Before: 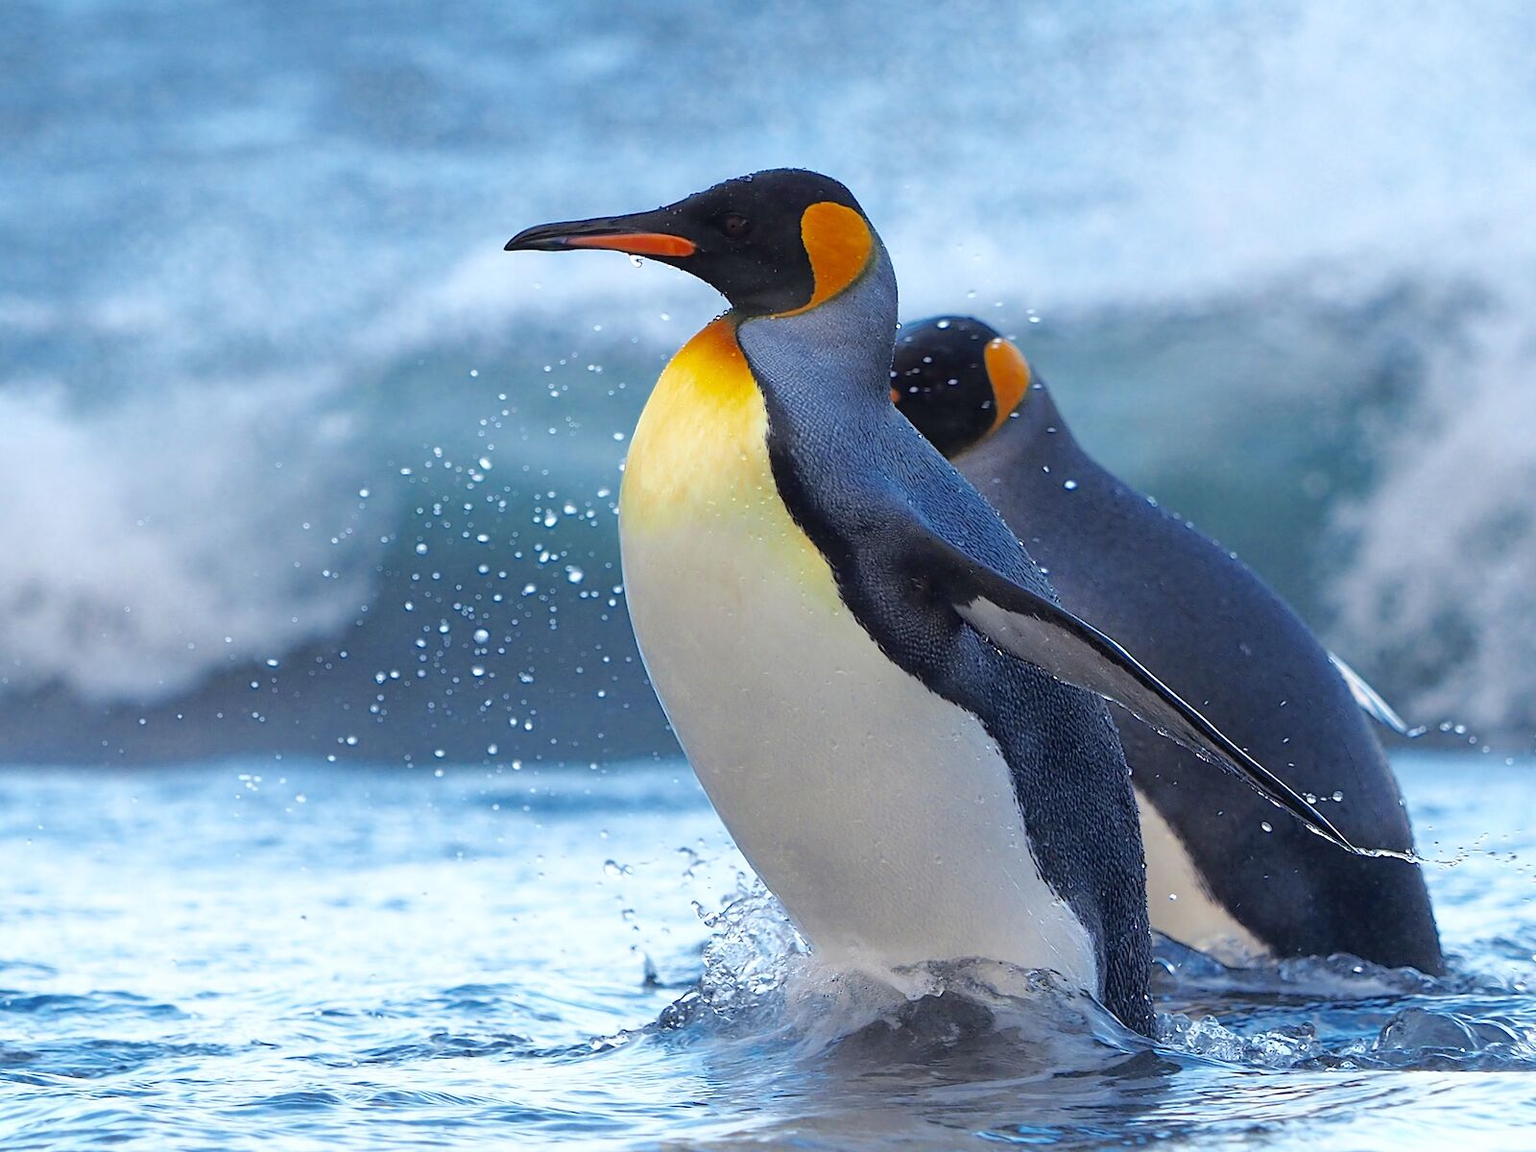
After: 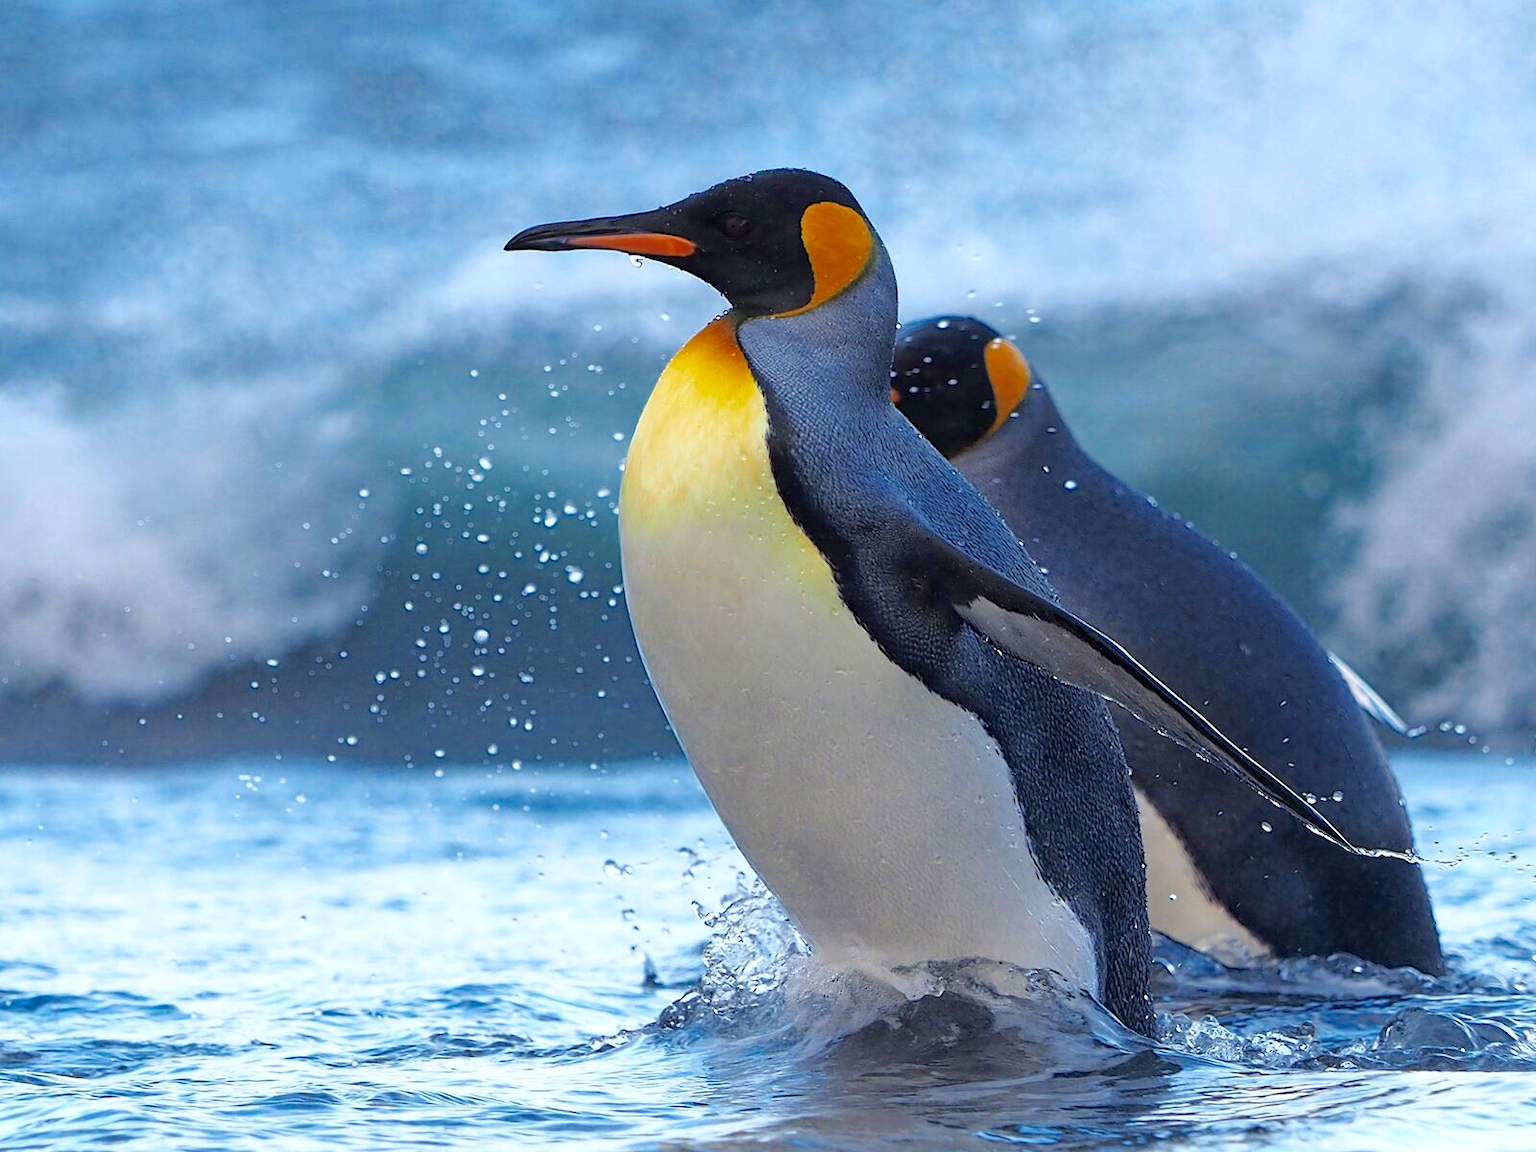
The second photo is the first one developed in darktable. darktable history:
haze removal: strength 0.25, distance 0.25, compatibility mode true, adaptive false
white balance: red 0.986, blue 1.01
